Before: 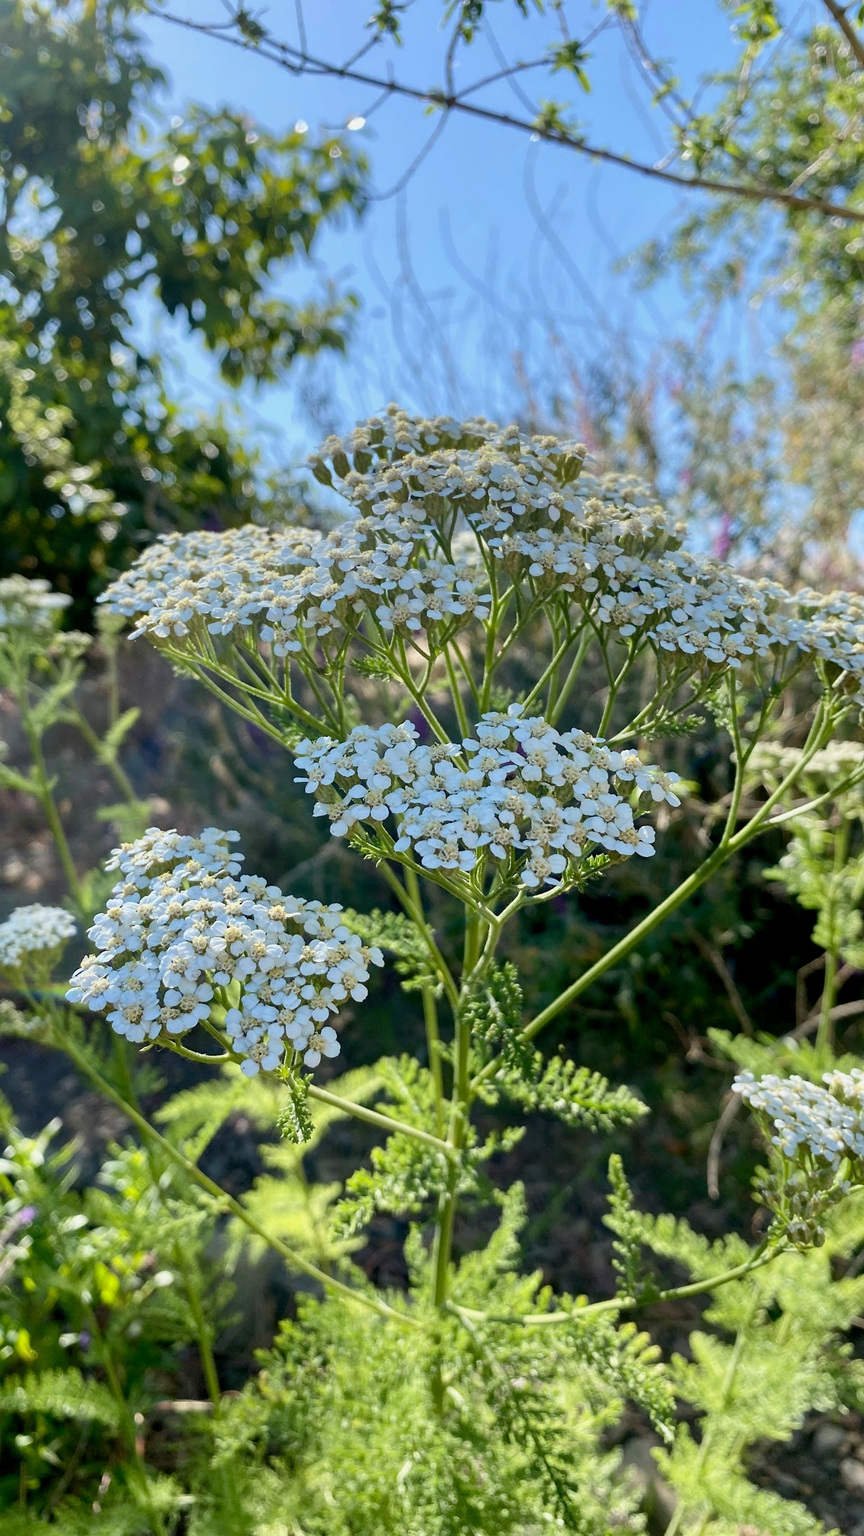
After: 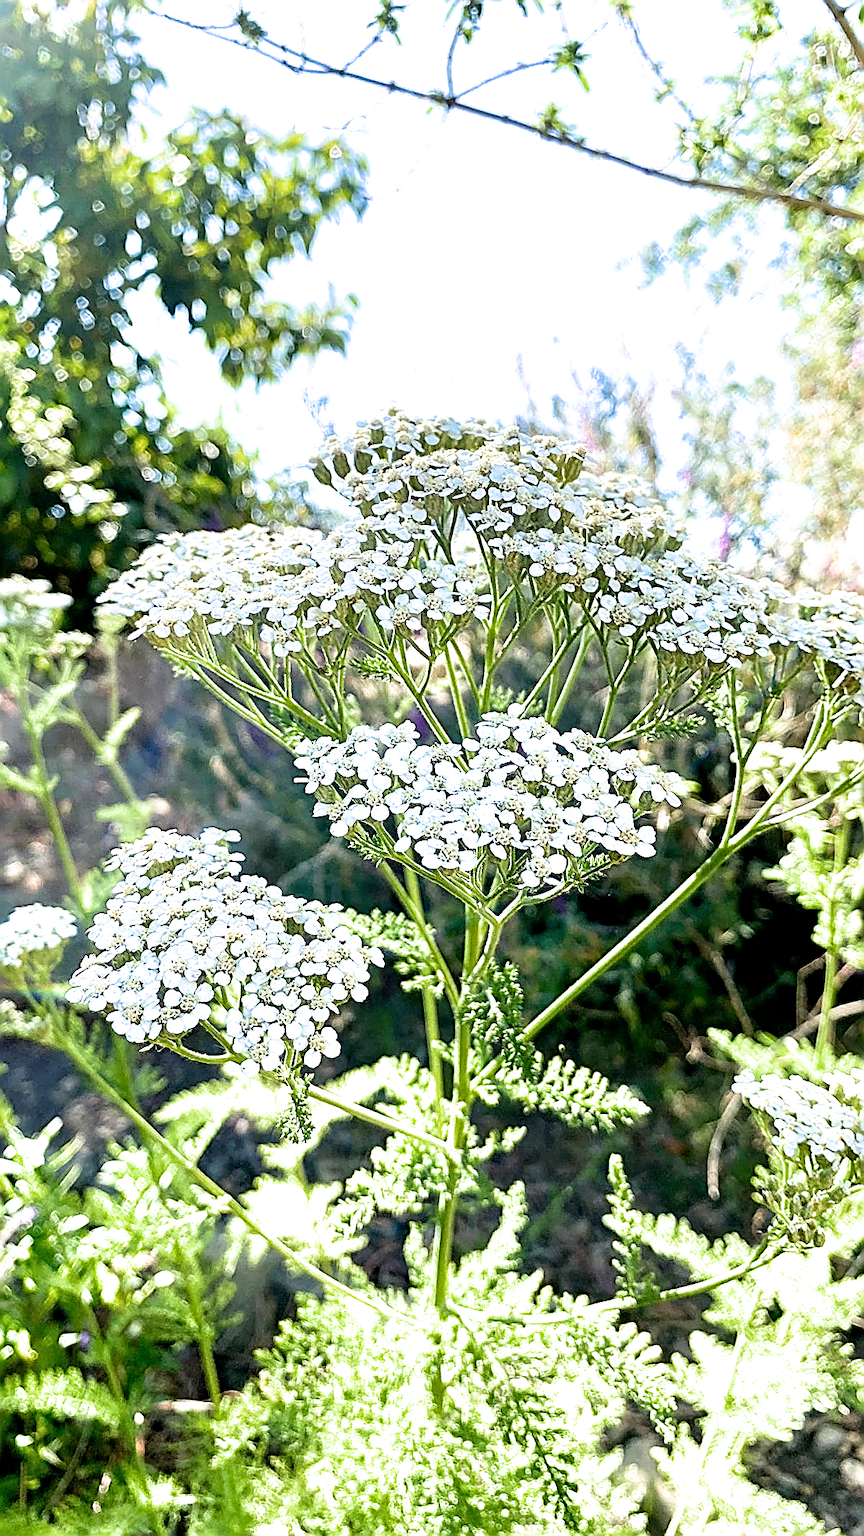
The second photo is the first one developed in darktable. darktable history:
filmic rgb: black relative exposure -12.8 EV, white relative exposure 2.8 EV, threshold 3 EV, target black luminance 0%, hardness 8.54, latitude 70.41%, contrast 1.133, shadows ↔ highlights balance -0.395%, color science v4 (2020), enable highlight reconstruction true
sharpen: amount 2
exposure: black level correction 0, exposure 1.3 EV, compensate exposure bias true, compensate highlight preservation false
